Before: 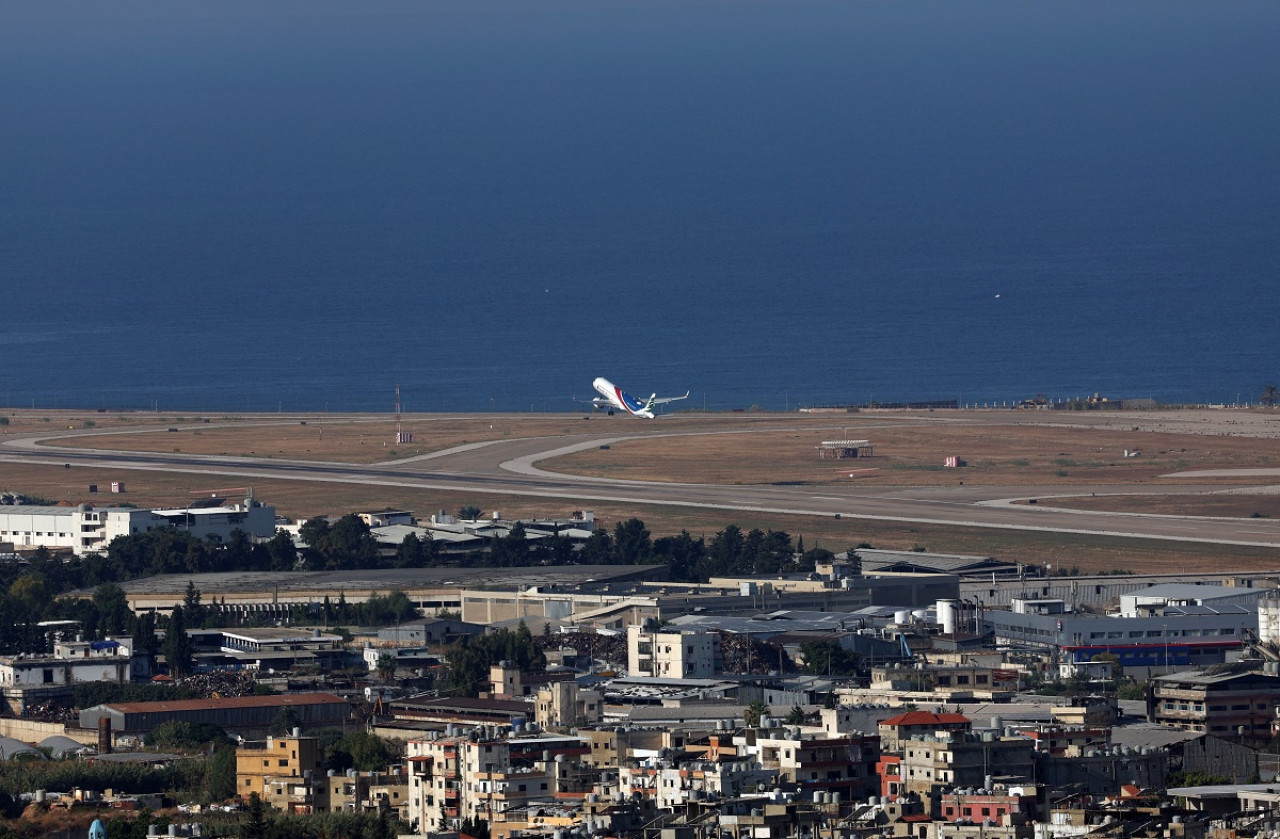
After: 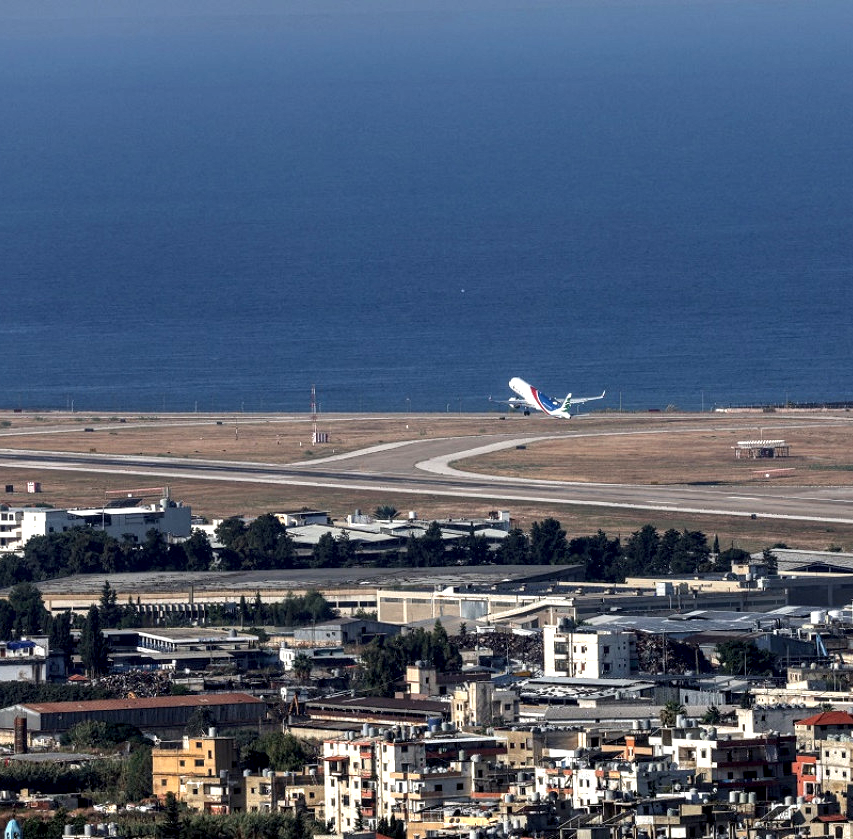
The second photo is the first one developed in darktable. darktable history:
local contrast: detail 160%
exposure: black level correction 0, exposure 0.5 EV, compensate highlight preservation false
crop and rotate: left 6.617%, right 26.717%
